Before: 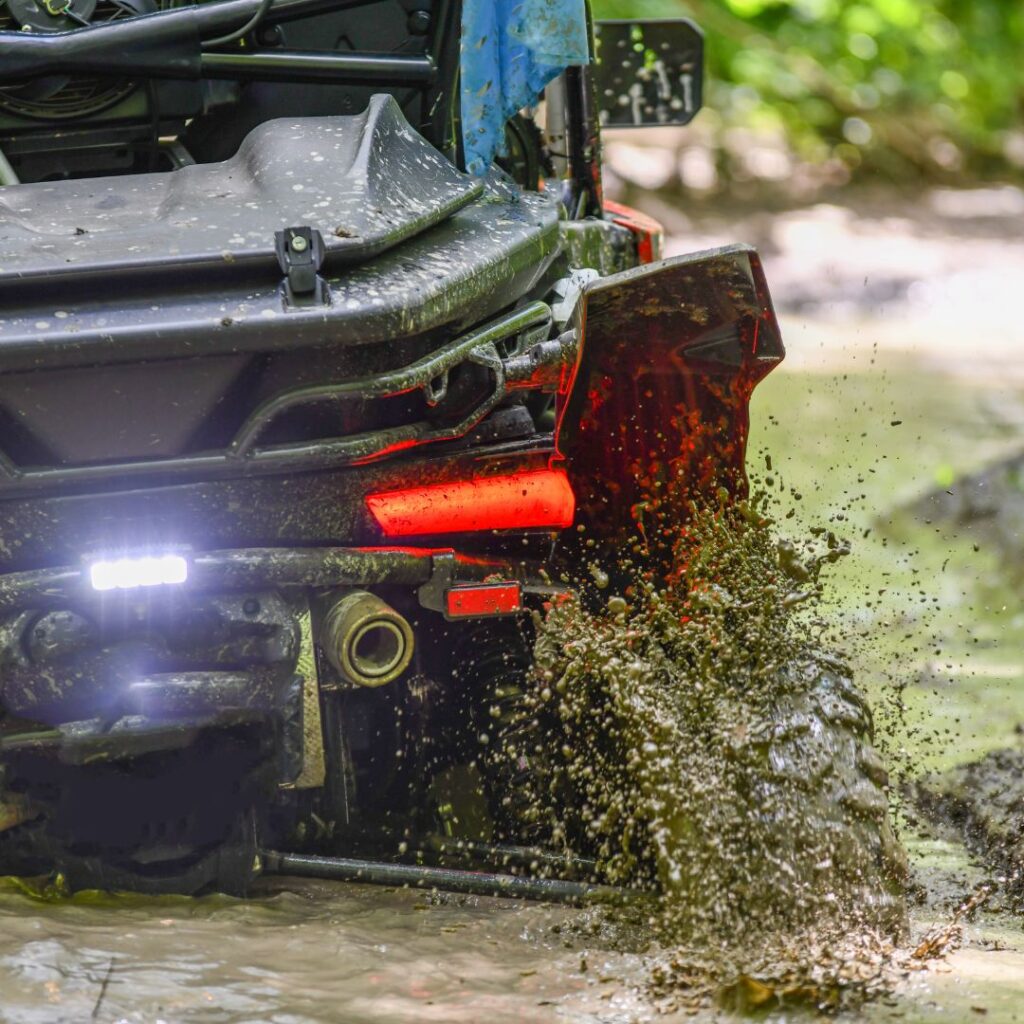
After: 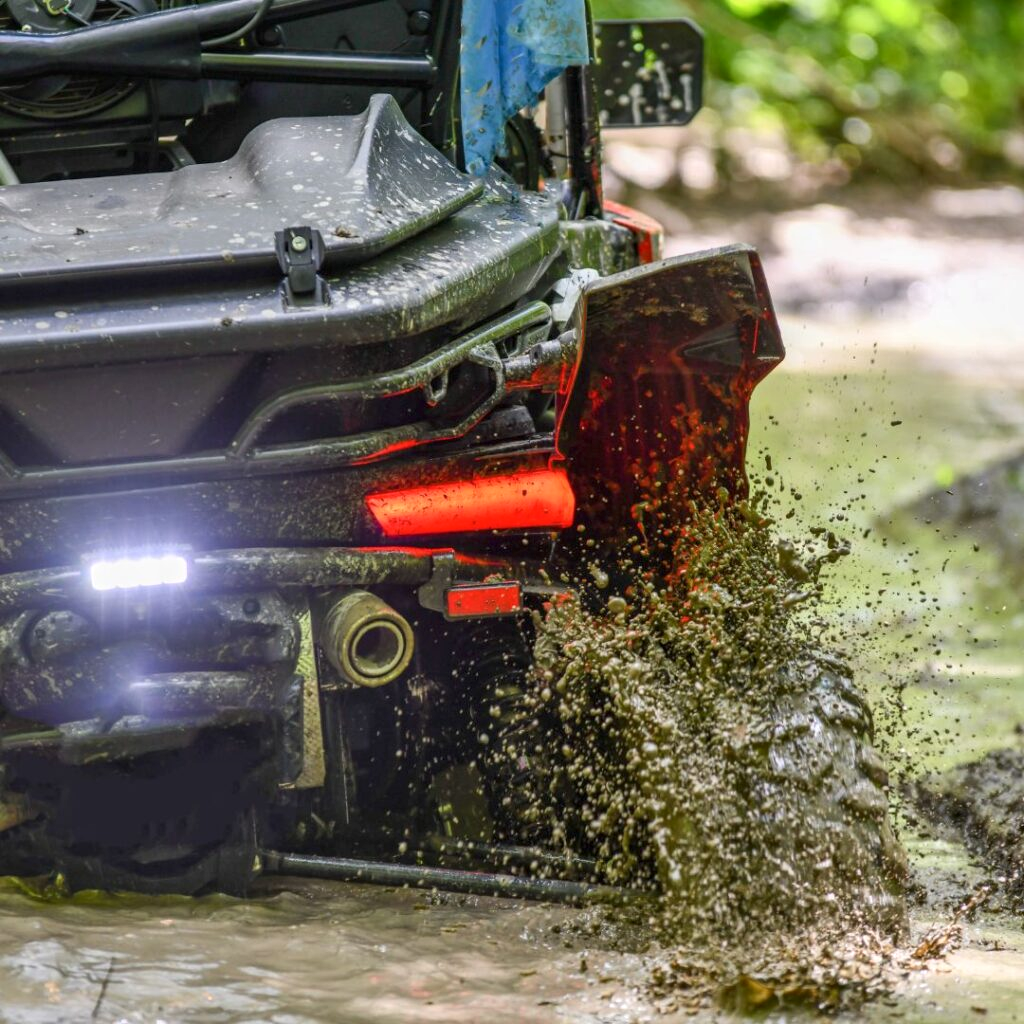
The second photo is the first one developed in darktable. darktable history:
local contrast: mode bilateral grid, contrast 25, coarseness 50, detail 123%, midtone range 0.2
tone equalizer: on, module defaults
